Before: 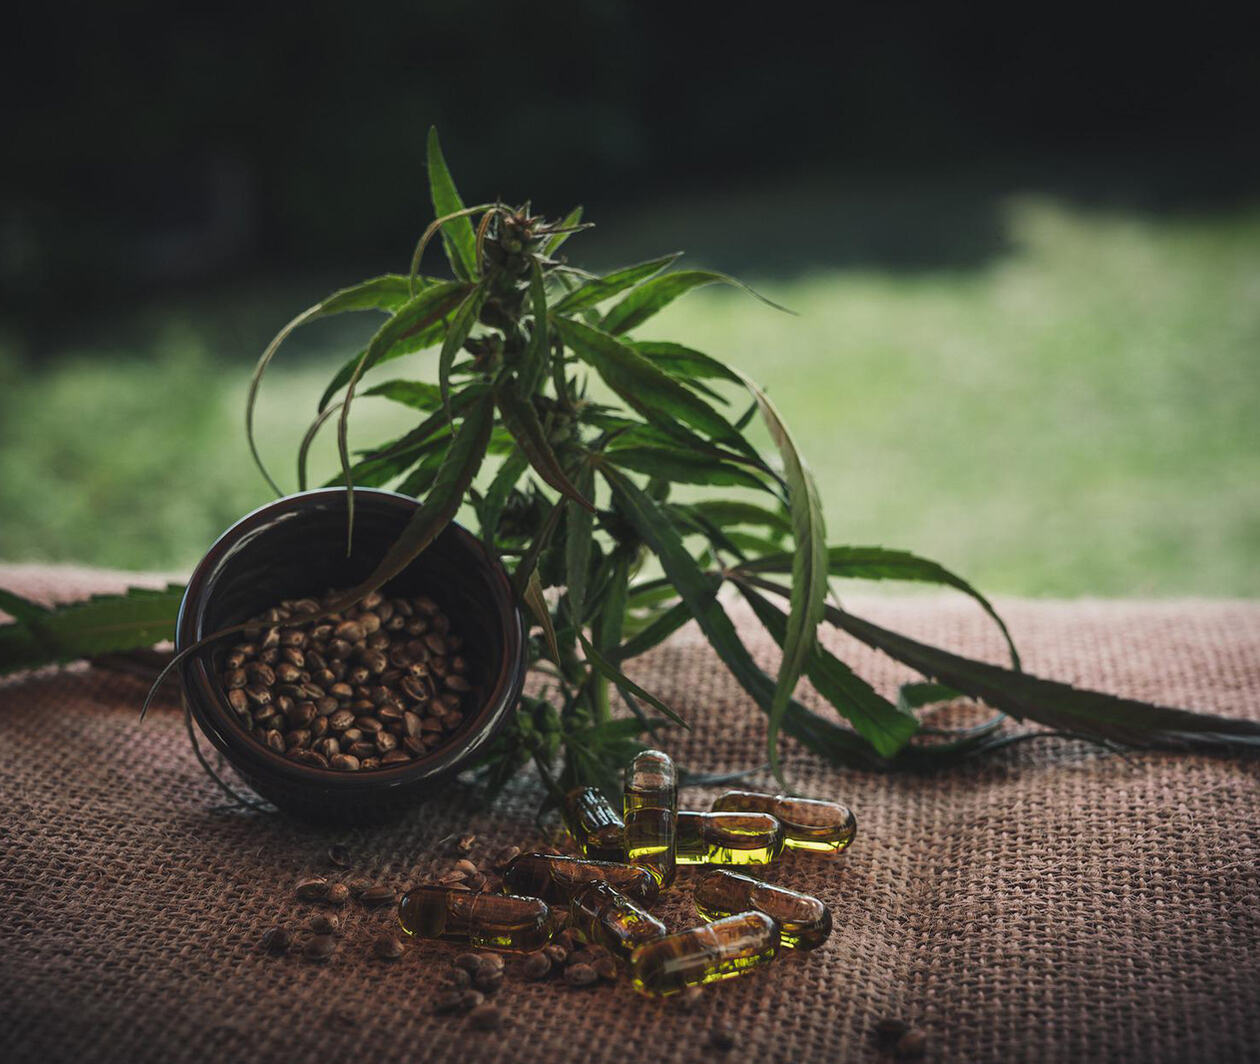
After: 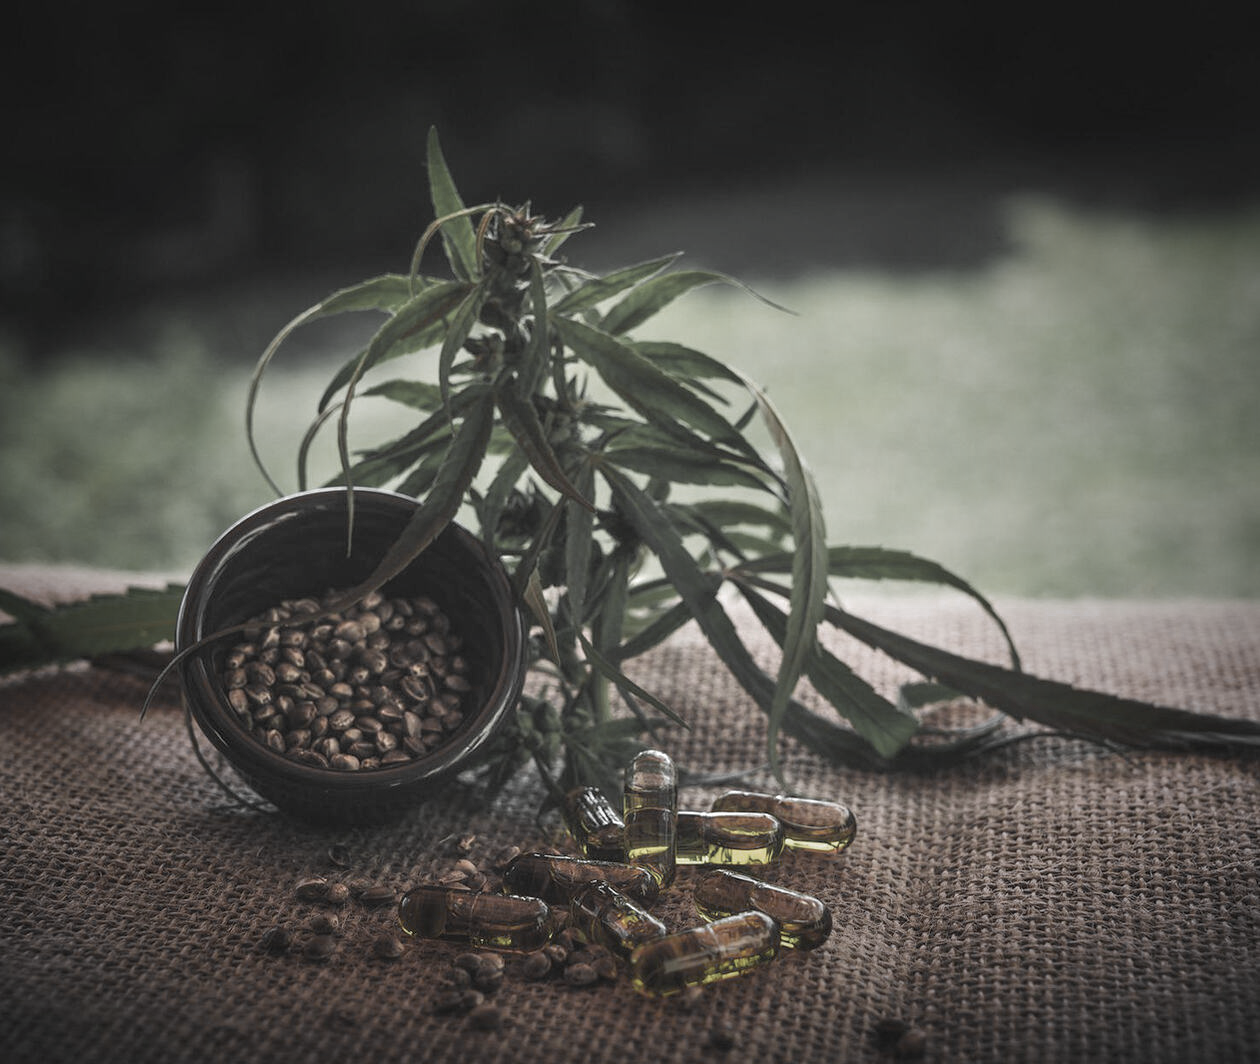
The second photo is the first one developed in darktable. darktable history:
color zones: curves: ch0 [(0, 0.613) (0.01, 0.613) (0.245, 0.448) (0.498, 0.529) (0.642, 0.665) (0.879, 0.777) (0.99, 0.613)]; ch1 [(0, 0.035) (0.121, 0.189) (0.259, 0.197) (0.415, 0.061) (0.589, 0.022) (0.732, 0.022) (0.857, 0.026) (0.991, 0.053)]
vignetting: fall-off start 48.79%, saturation 0.384, automatic ratio true, width/height ratio 1.284
tone equalizer: -8 EV 0.98 EV, -7 EV 1.01 EV, -6 EV 0.98 EV, -5 EV 1.04 EV, -4 EV 0.996 EV, -3 EV 0.753 EV, -2 EV 0.486 EV, -1 EV 0.261 EV
